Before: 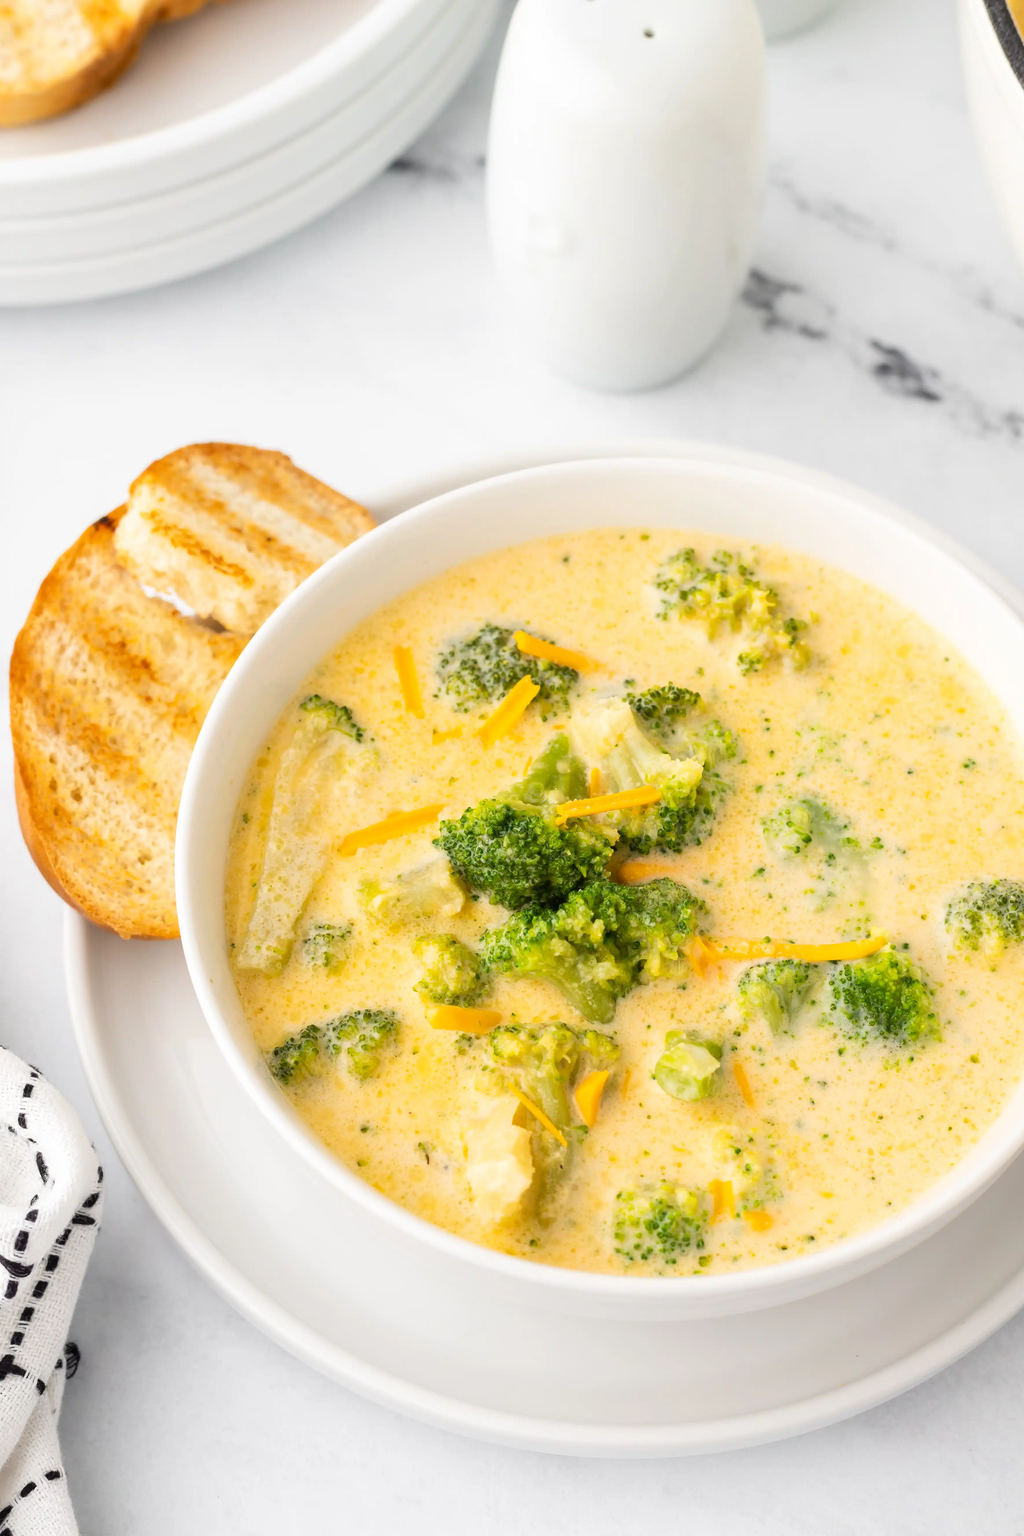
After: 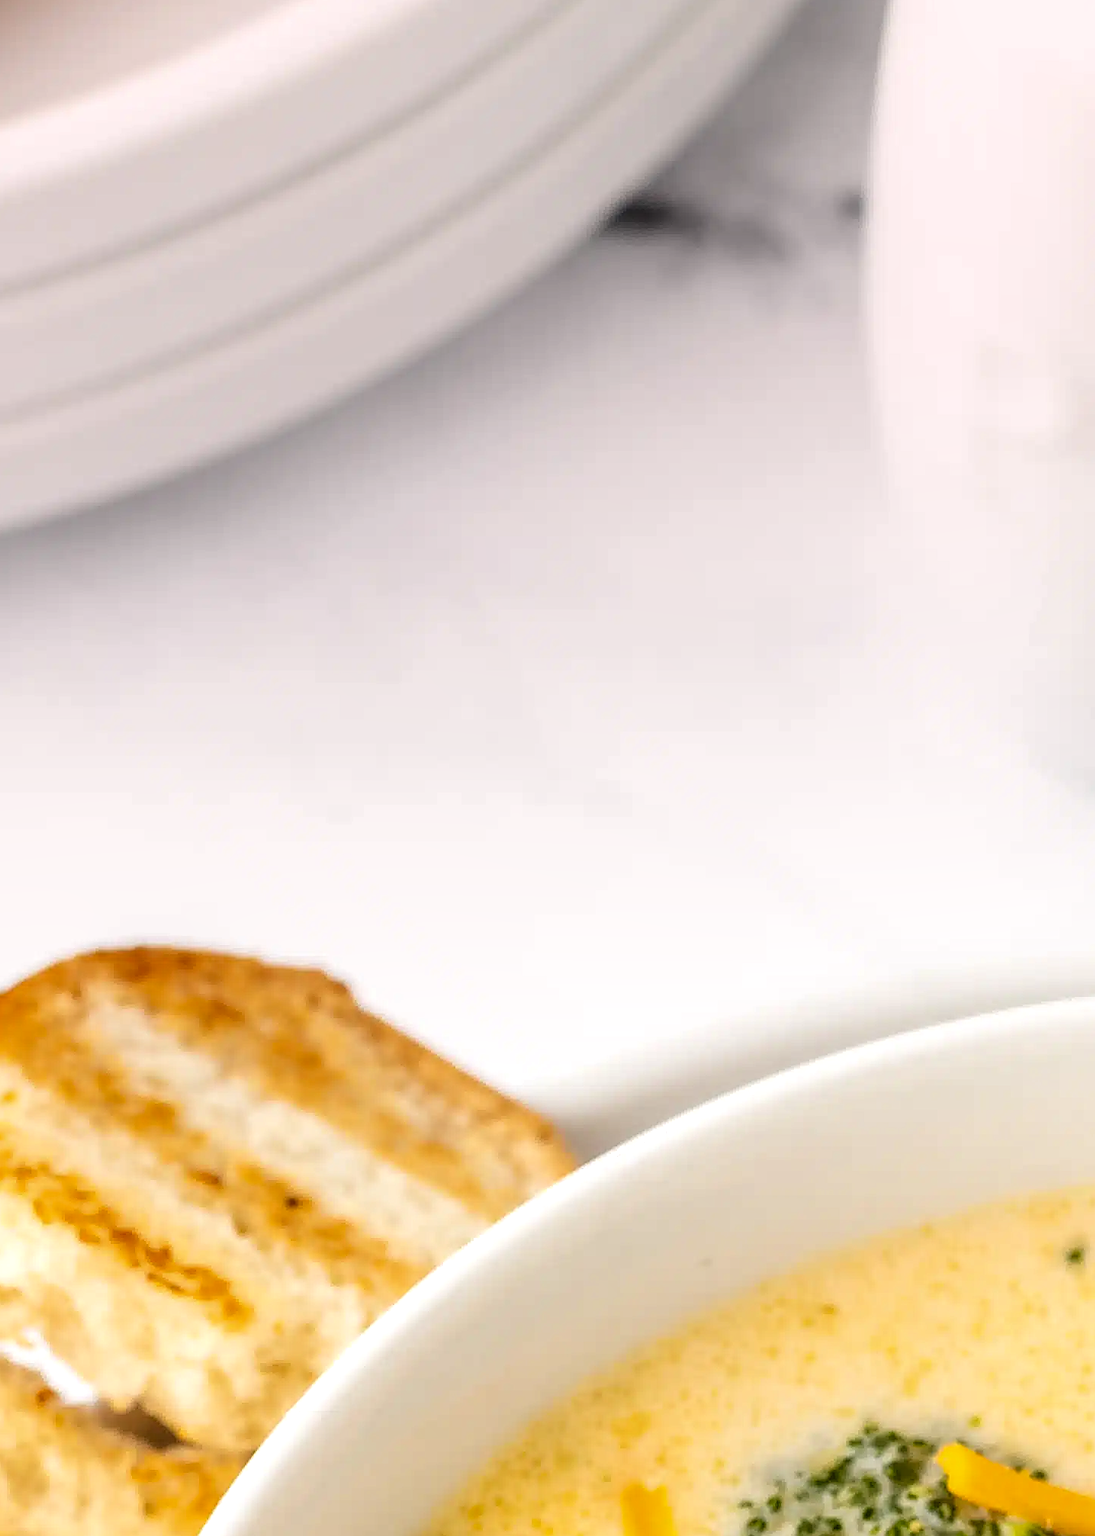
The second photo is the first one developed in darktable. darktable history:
crop: left 15.452%, top 5.459%, right 43.956%, bottom 56.62%
local contrast: detail 150%
graduated density: density 0.38 EV, hardness 21%, rotation -6.11°, saturation 32%
sharpen: on, module defaults
